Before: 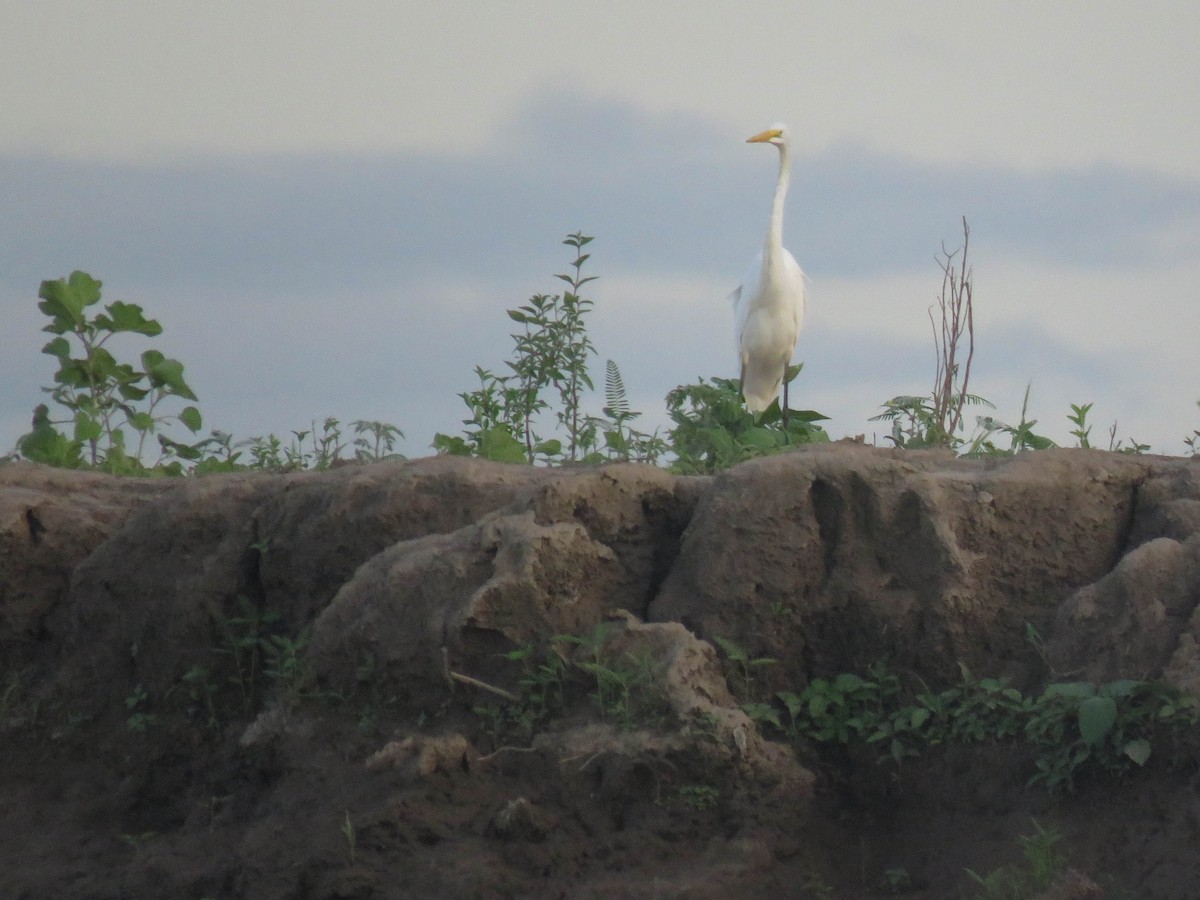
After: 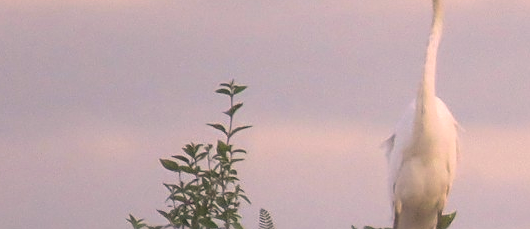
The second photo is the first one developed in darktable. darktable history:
color balance rgb: shadows lift › luminance -9.97%, shadows lift › chroma 0.955%, shadows lift › hue 110.07°, power › hue 323.73°, highlights gain › chroma 2.041%, highlights gain › hue 64.44°, perceptual saturation grading › global saturation 0.035%, global vibrance 9.167%, contrast 14.766%, saturation formula JzAzBz (2021)
contrast brightness saturation: contrast 0.076, saturation 0.202
tone equalizer: -8 EV 0.062 EV
sharpen: on, module defaults
crop: left 28.951%, top 16.821%, right 26.857%, bottom 57.715%
color correction: highlights a* 14.51, highlights b* 4.79
exposure: black level correction -0.024, exposure -0.117 EV, compensate exposure bias true, compensate highlight preservation false
